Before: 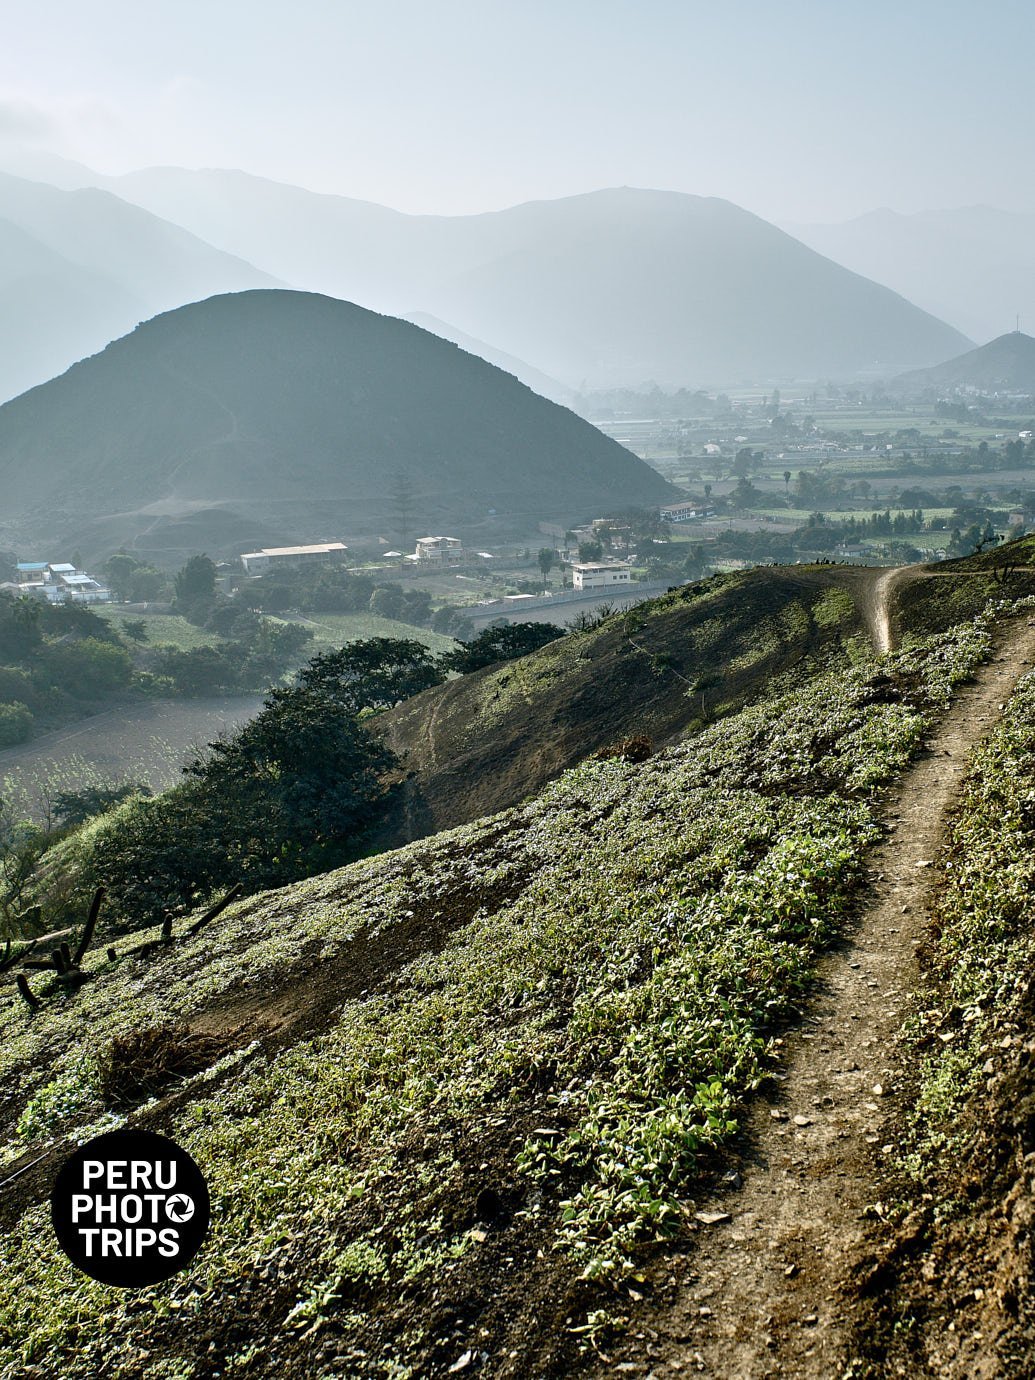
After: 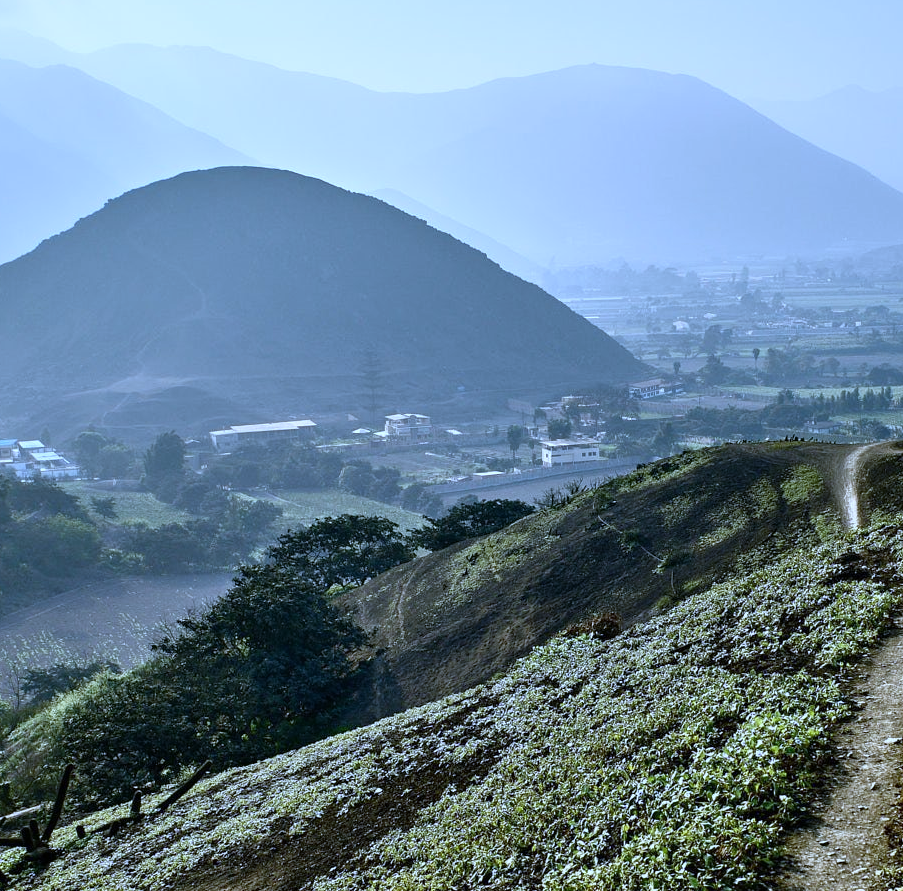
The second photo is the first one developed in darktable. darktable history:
white balance: red 0.871, blue 1.249
crop: left 3.015%, top 8.969%, right 9.647%, bottom 26.457%
